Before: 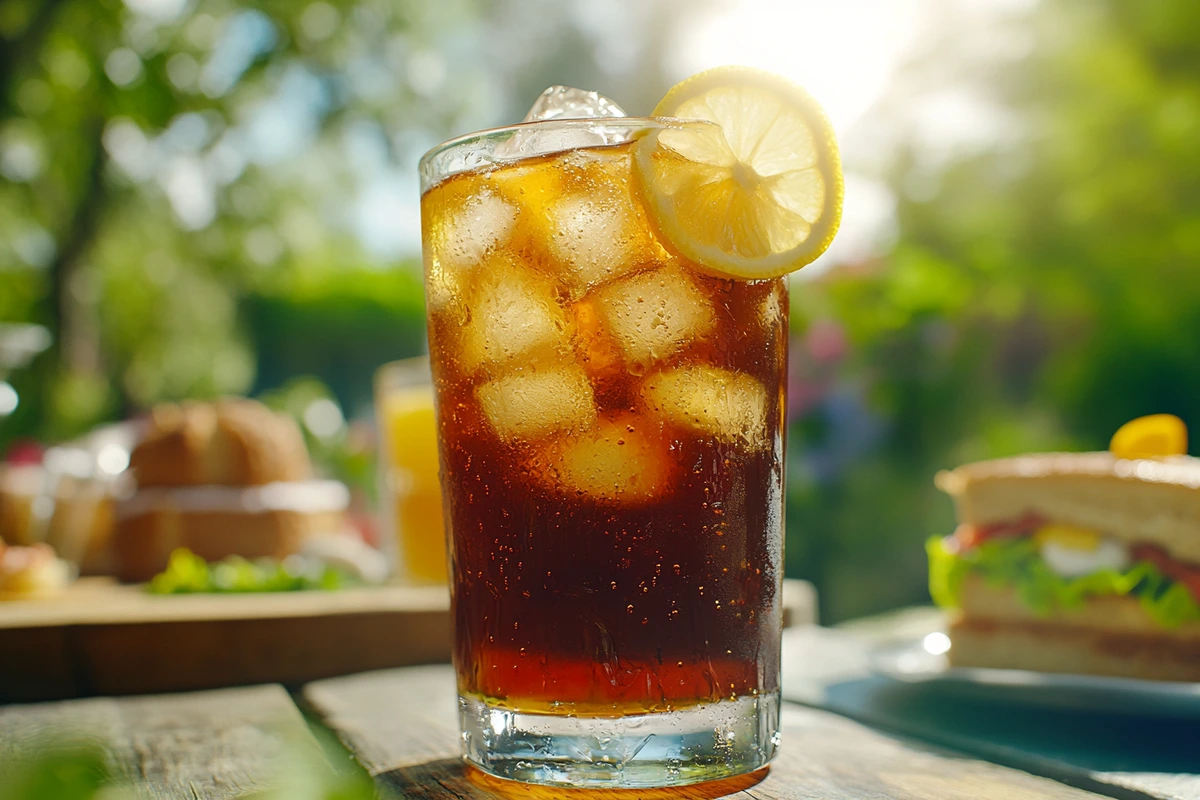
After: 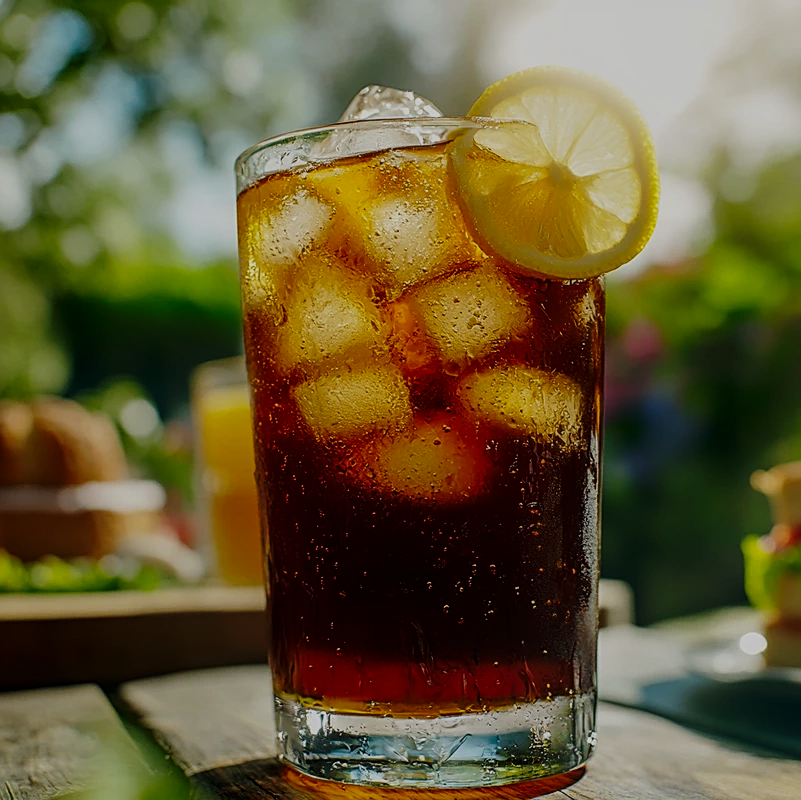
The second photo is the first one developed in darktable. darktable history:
base curve: curves: ch0 [(0, 0) (0.036, 0.025) (0.121, 0.166) (0.206, 0.329) (0.605, 0.79) (1, 1)], preserve colors none
exposure: exposure -1.56 EV, compensate highlight preservation false
crop: left 15.377%, right 17.848%
local contrast: on, module defaults
sharpen: on, module defaults
